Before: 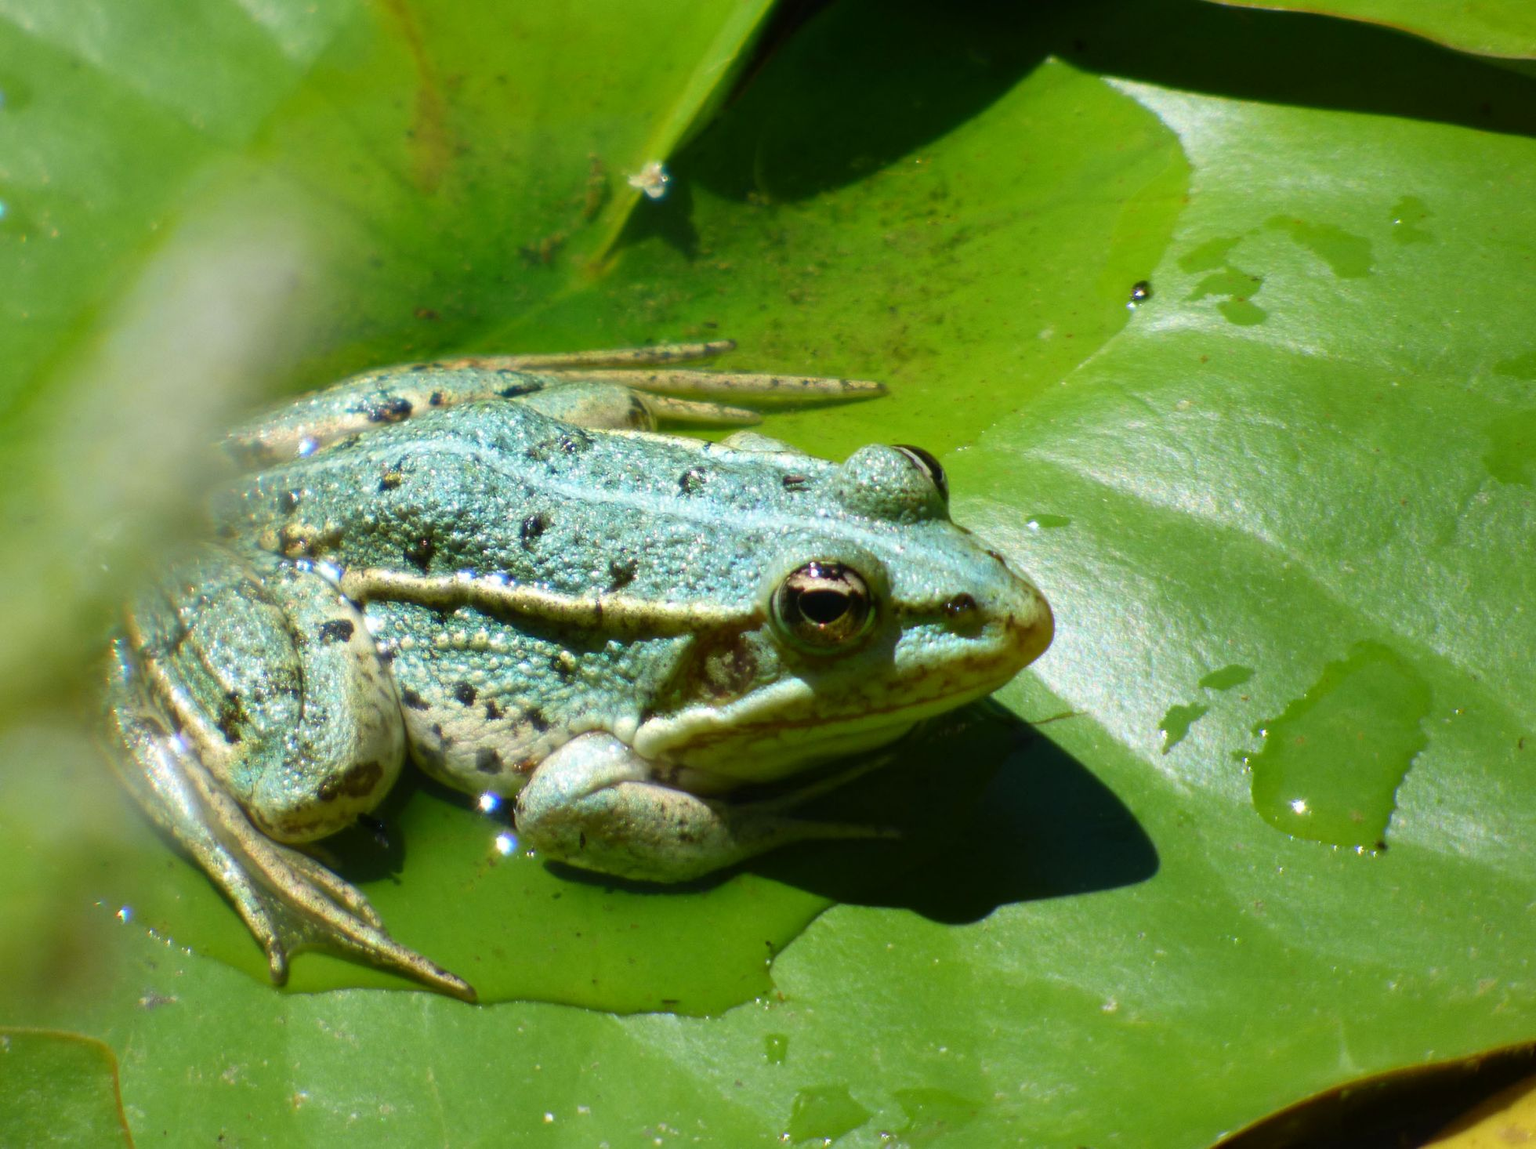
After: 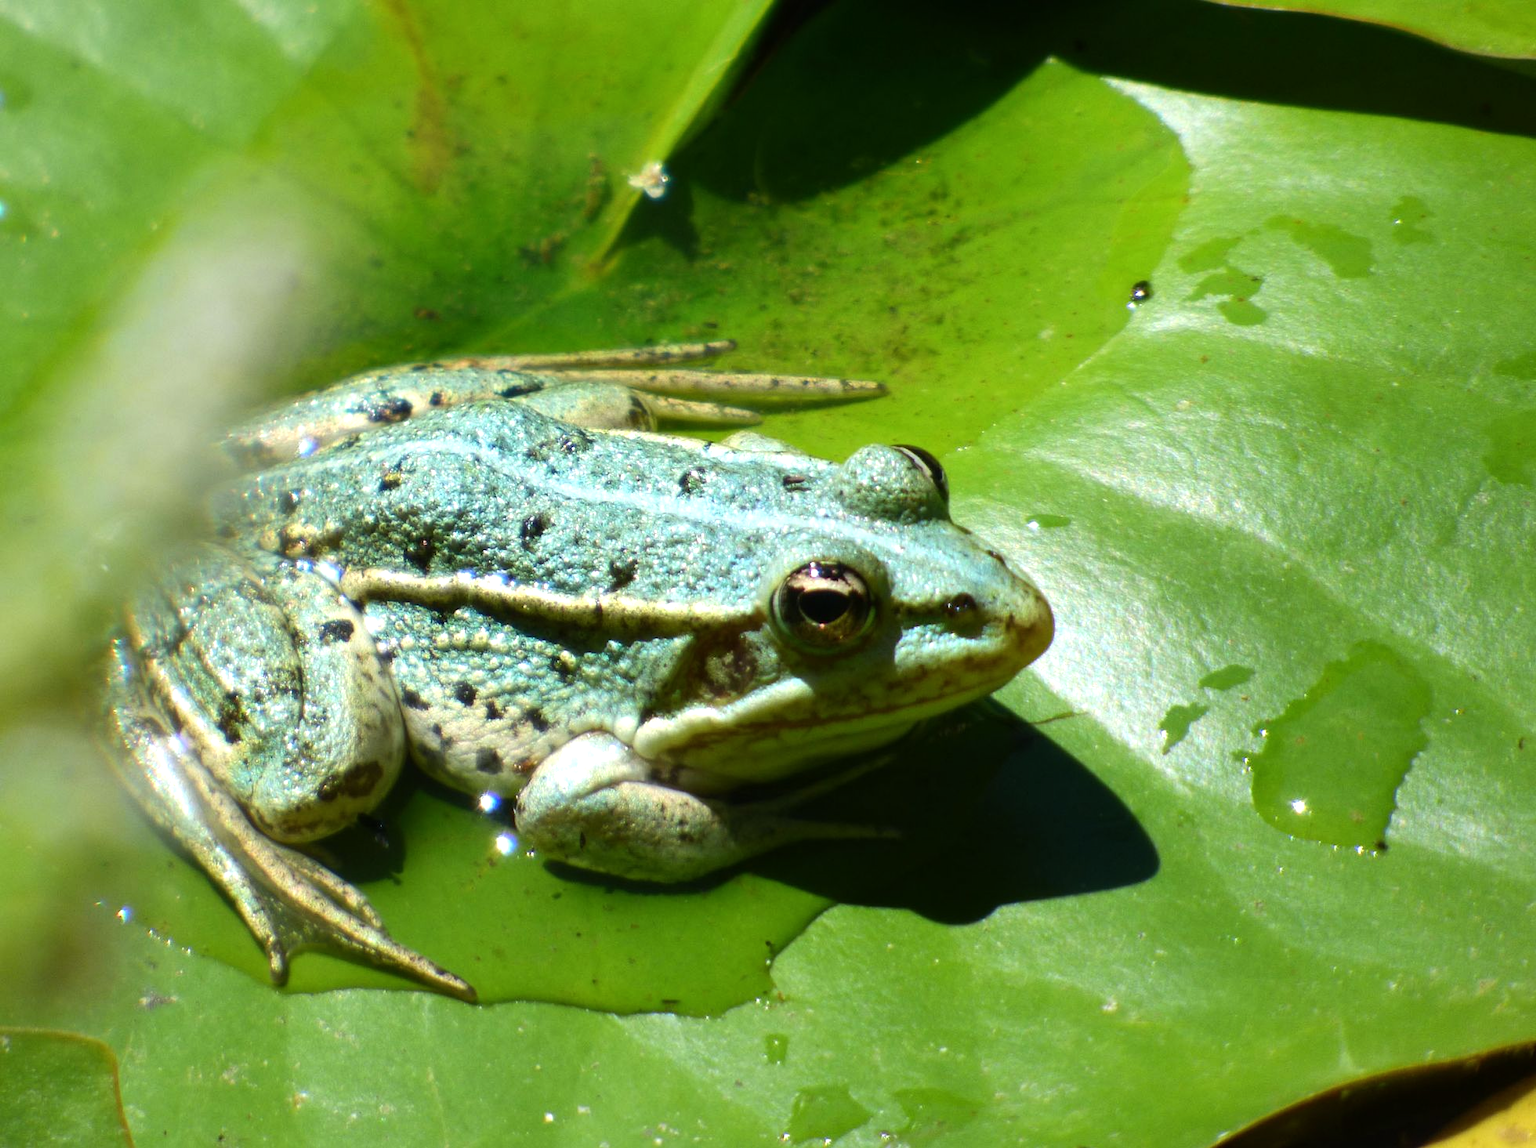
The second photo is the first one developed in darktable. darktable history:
tone equalizer: -8 EV -0.417 EV, -7 EV -0.389 EV, -6 EV -0.333 EV, -5 EV -0.222 EV, -3 EV 0.222 EV, -2 EV 0.333 EV, -1 EV 0.389 EV, +0 EV 0.417 EV, edges refinement/feathering 500, mask exposure compensation -1.57 EV, preserve details no
color balance rgb: on, module defaults
